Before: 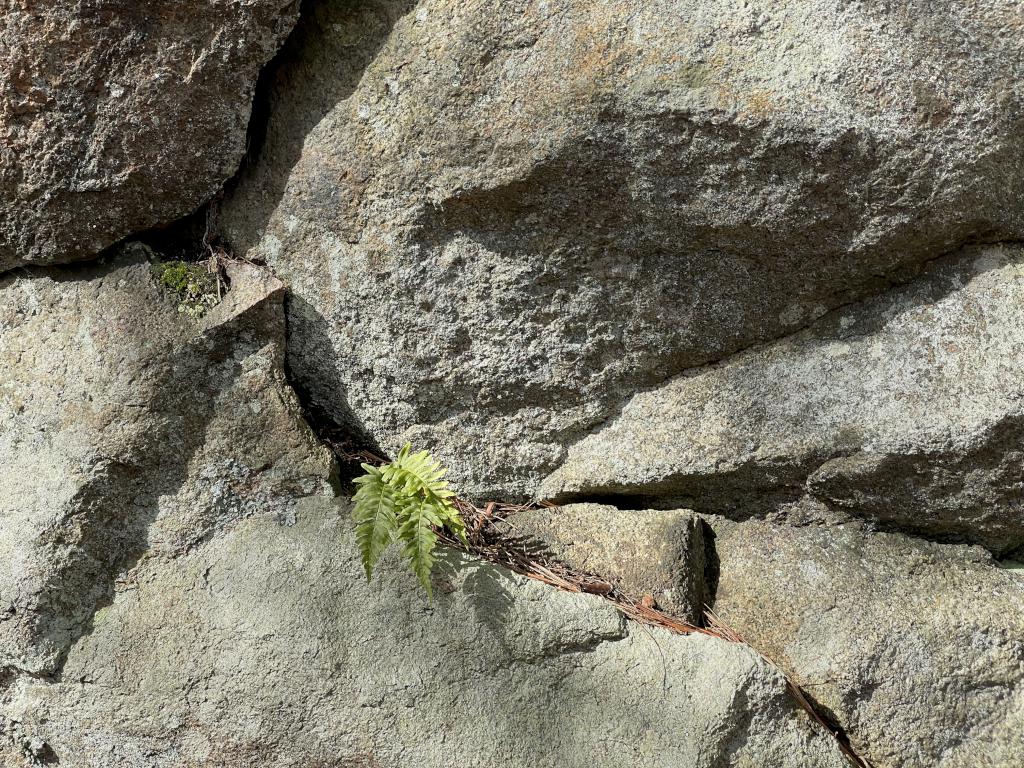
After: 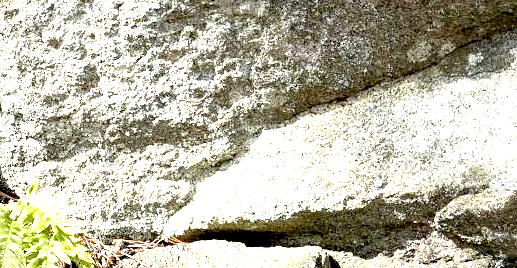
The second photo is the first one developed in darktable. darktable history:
crop: left 36.423%, top 34.283%, right 12.996%, bottom 30.744%
exposure: black level correction 0.005, exposure 2.064 EV, compensate highlight preservation false
